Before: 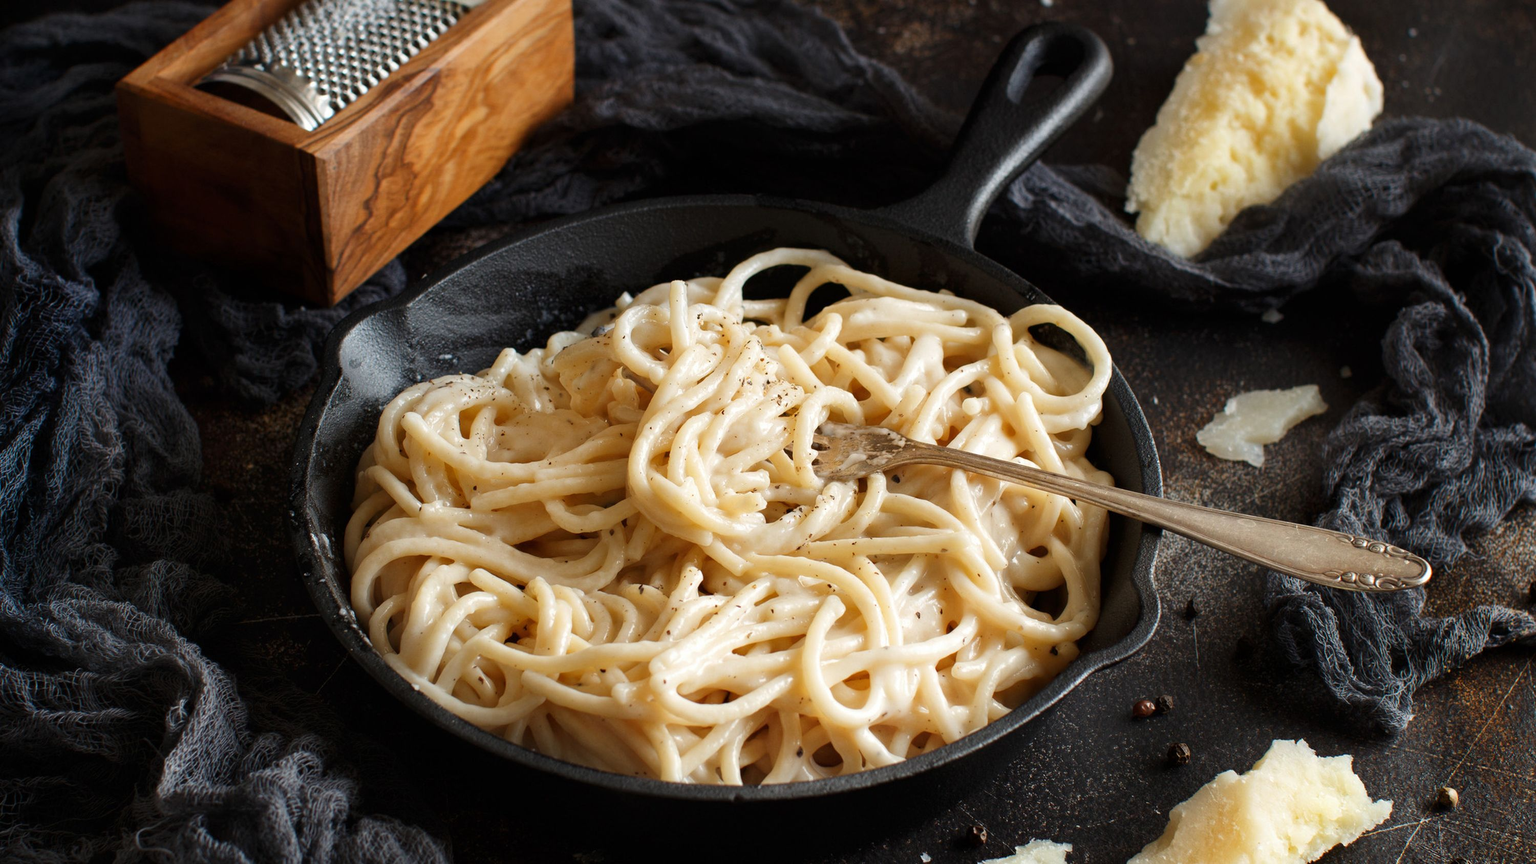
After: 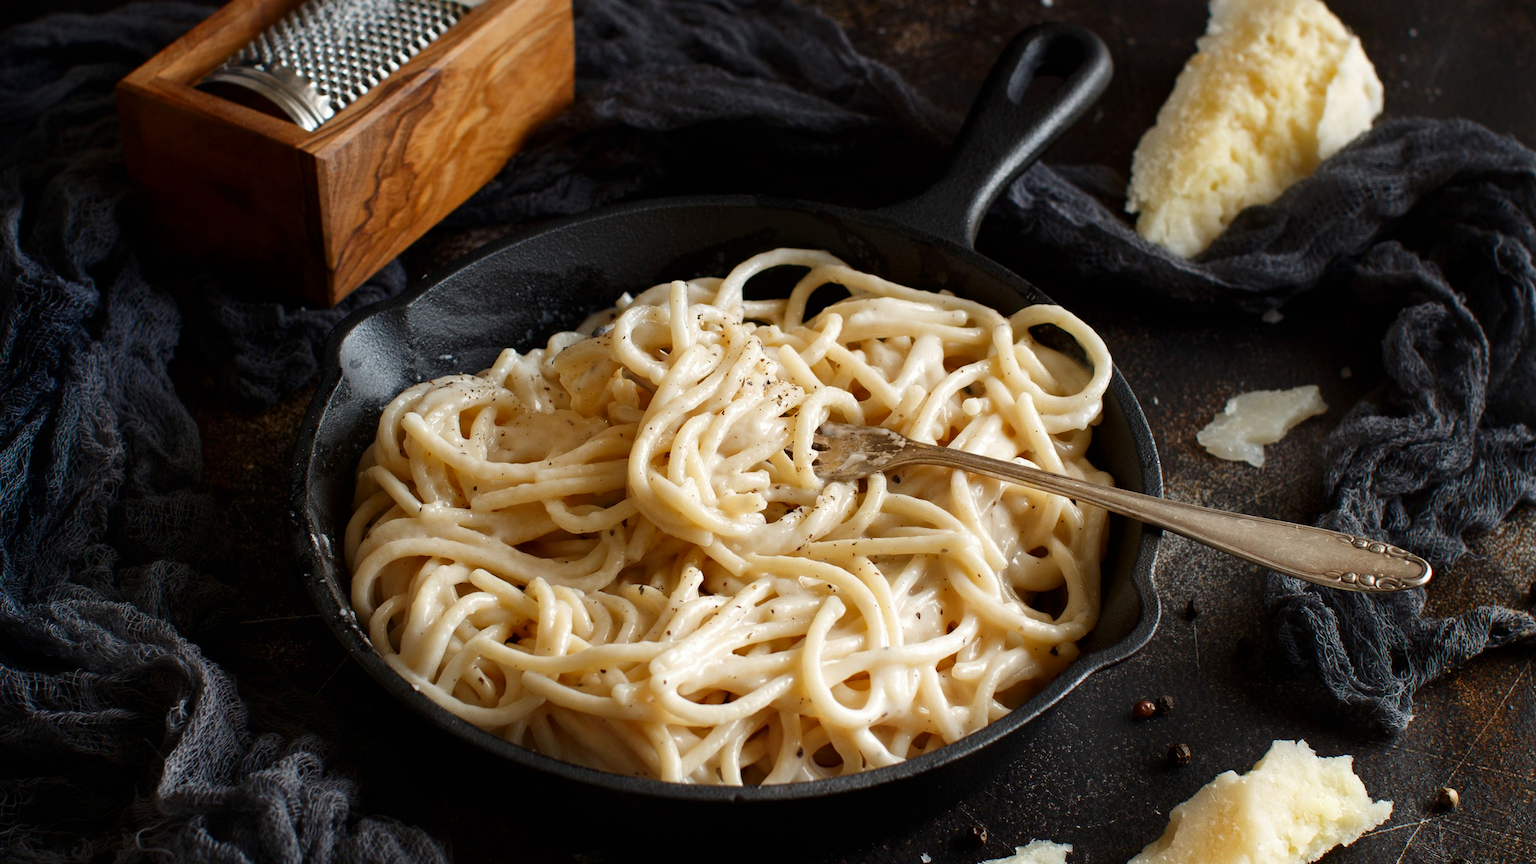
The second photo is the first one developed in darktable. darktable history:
contrast brightness saturation: brightness -0.087
